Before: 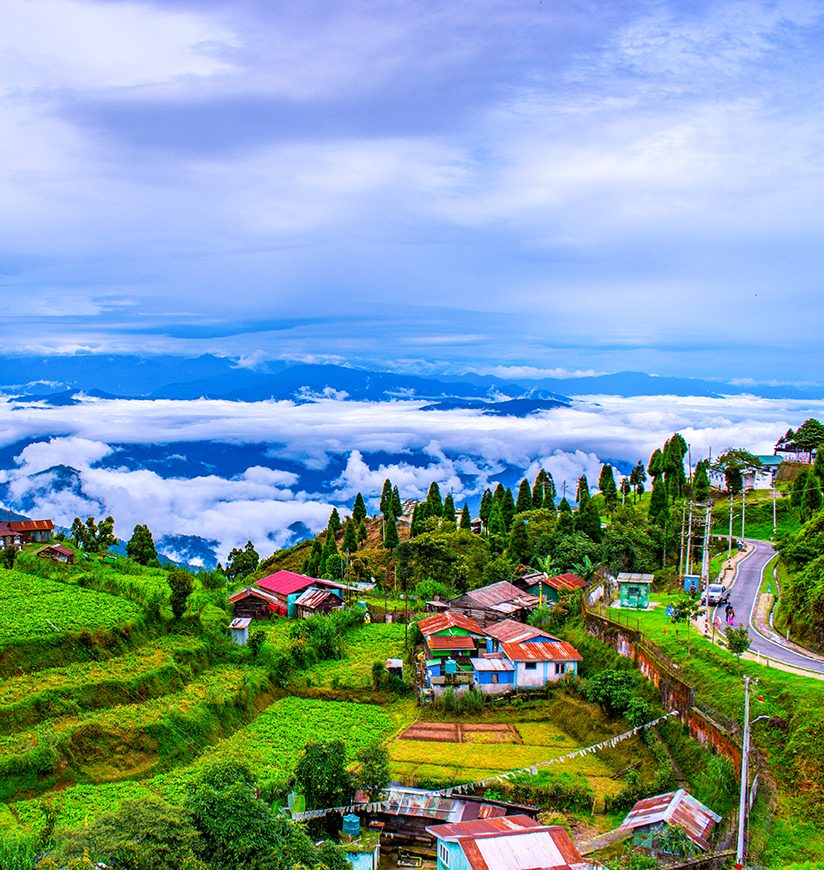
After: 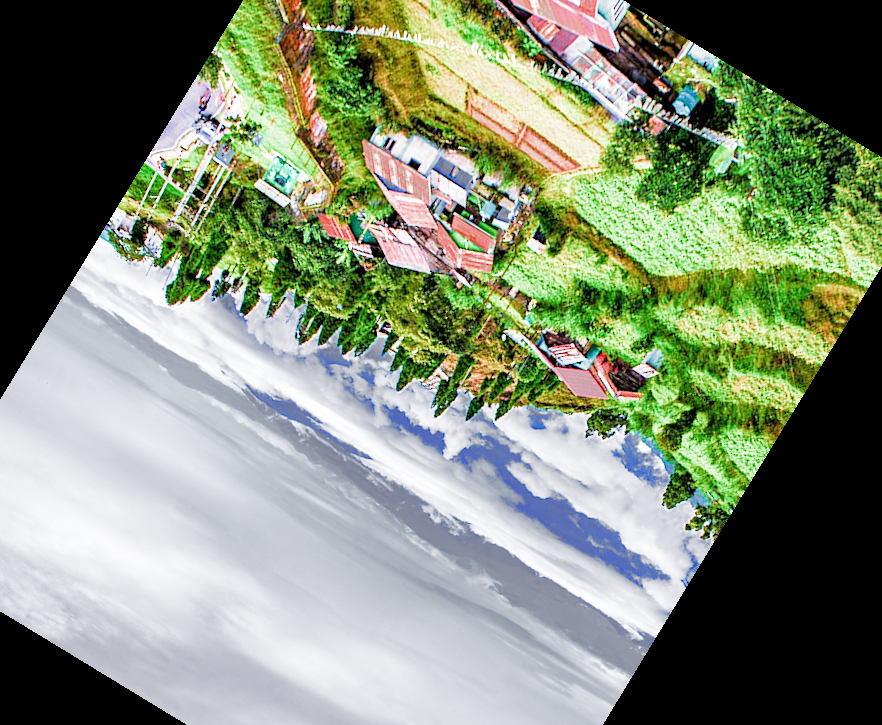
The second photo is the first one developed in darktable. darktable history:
crop and rotate: angle 148.68°, left 9.111%, top 15.603%, right 4.588%, bottom 17.041%
rotate and perspective: rotation 0.72°, lens shift (vertical) -0.352, lens shift (horizontal) -0.051, crop left 0.152, crop right 0.859, crop top 0.019, crop bottom 0.964
exposure: exposure 0.375 EV, compensate highlight preservation false
filmic rgb: middle gray luminance 9.23%, black relative exposure -10.55 EV, white relative exposure 3.45 EV, threshold 6 EV, target black luminance 0%, hardness 5.98, latitude 59.69%, contrast 1.087, highlights saturation mix 5%, shadows ↔ highlights balance 29.23%, add noise in highlights 0, color science v3 (2019), use custom middle-gray values true, iterations of high-quality reconstruction 0, contrast in highlights soft, enable highlight reconstruction true
